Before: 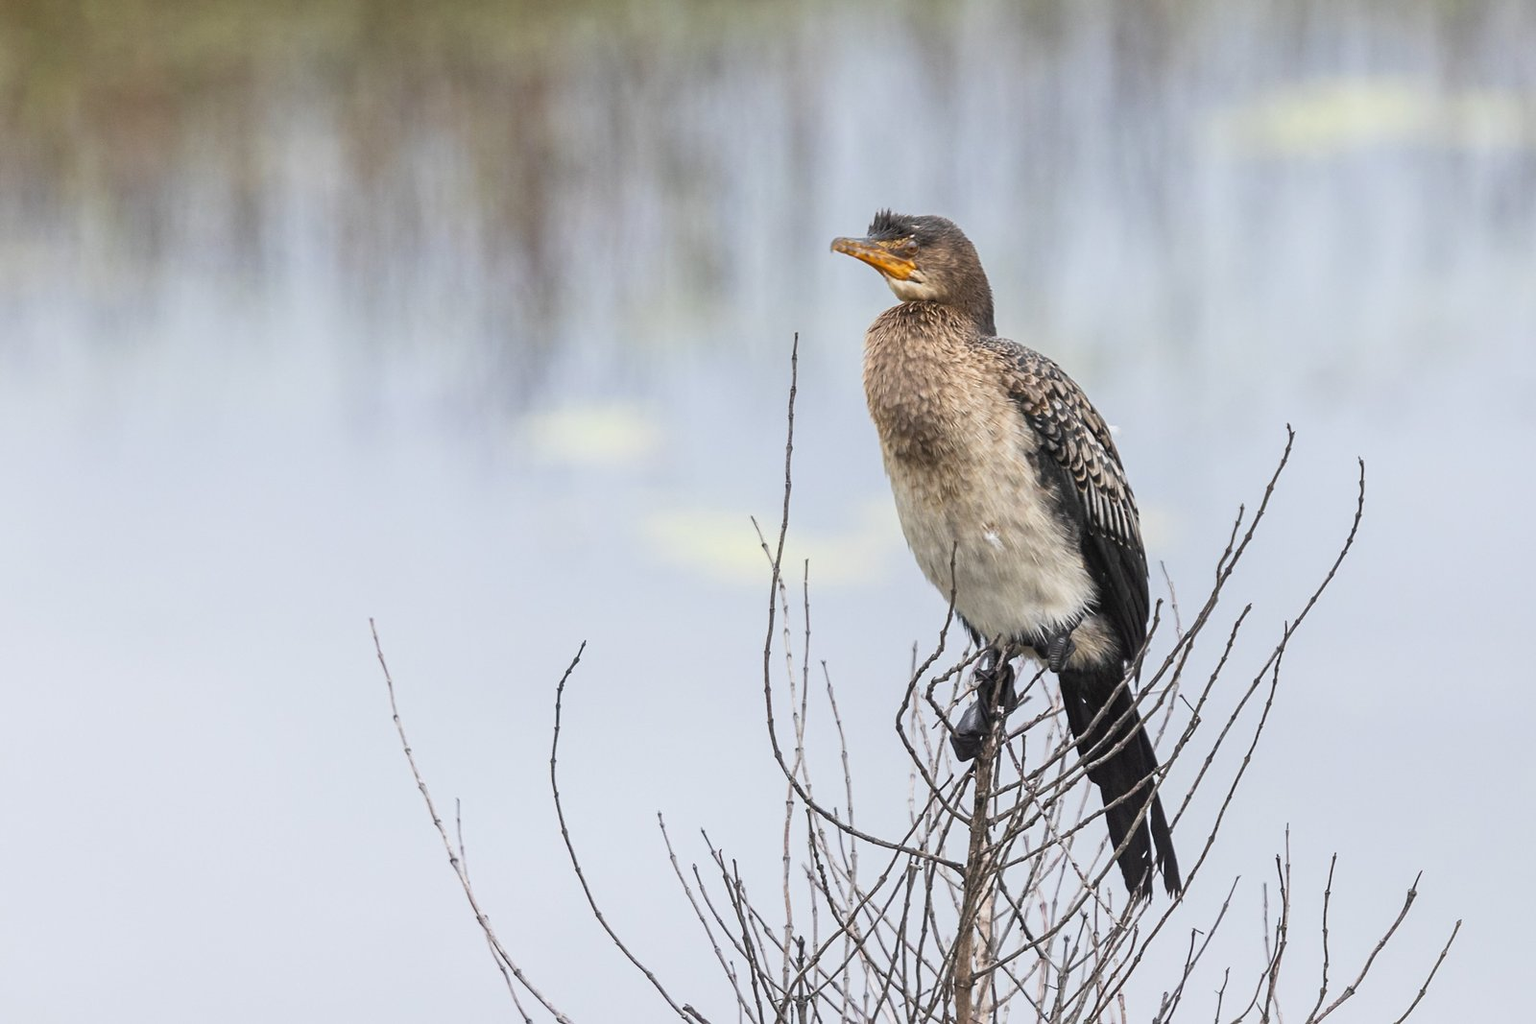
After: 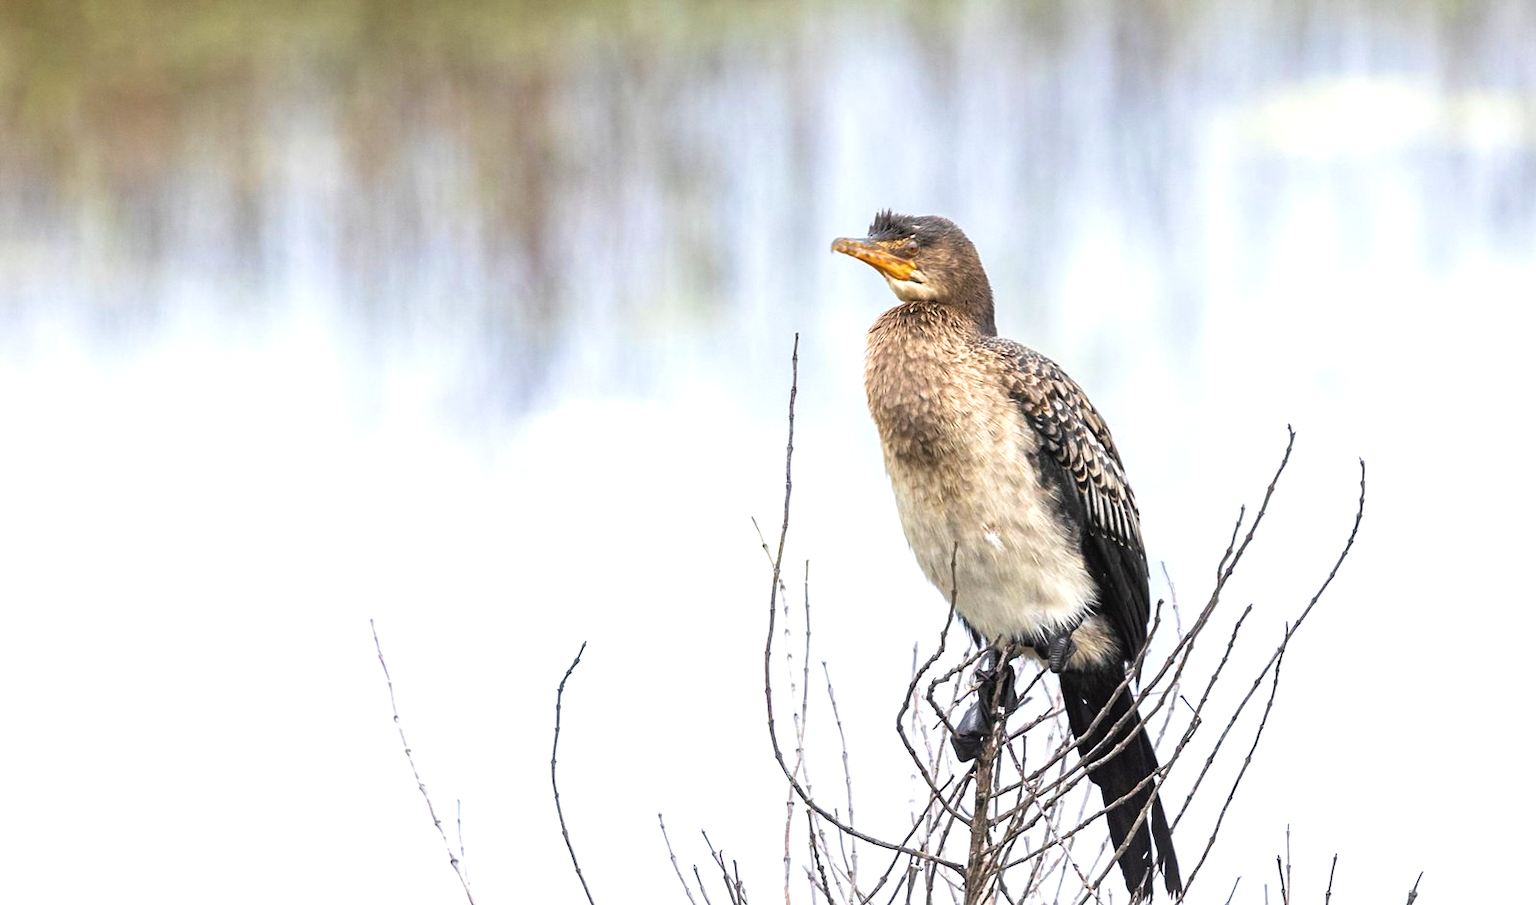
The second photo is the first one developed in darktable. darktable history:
crop and rotate: top 0%, bottom 11.536%
tone equalizer: -8 EV -0.77 EV, -7 EV -0.688 EV, -6 EV -0.592 EV, -5 EV -0.392 EV, -3 EV 0.37 EV, -2 EV 0.6 EV, -1 EV 0.683 EV, +0 EV 0.764 EV, mask exposure compensation -0.486 EV
velvia: on, module defaults
